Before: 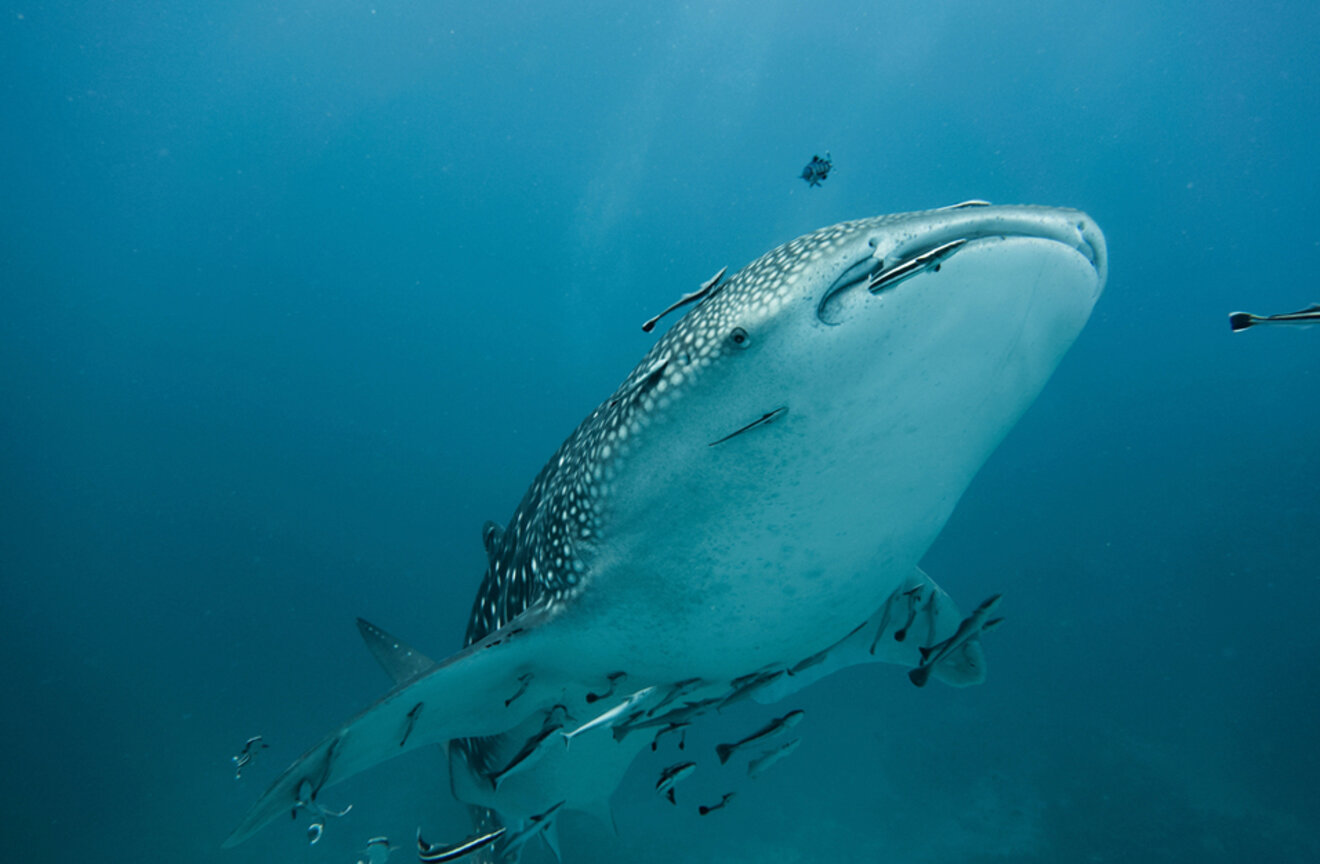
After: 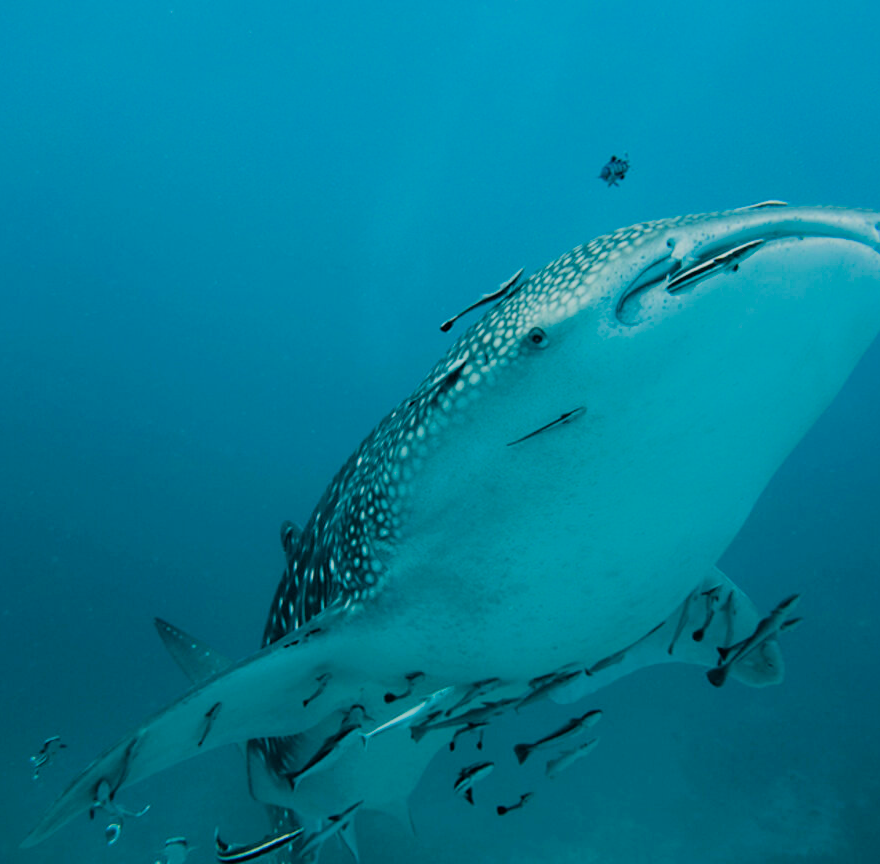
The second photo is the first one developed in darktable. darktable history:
filmic rgb: black relative exposure -8.35 EV, white relative exposure 4.68 EV, hardness 3.81
crop: left 15.368%, right 17.926%
color balance rgb: linear chroma grading › global chroma 15.08%, perceptual saturation grading › global saturation 25.404%, global vibrance 20%
